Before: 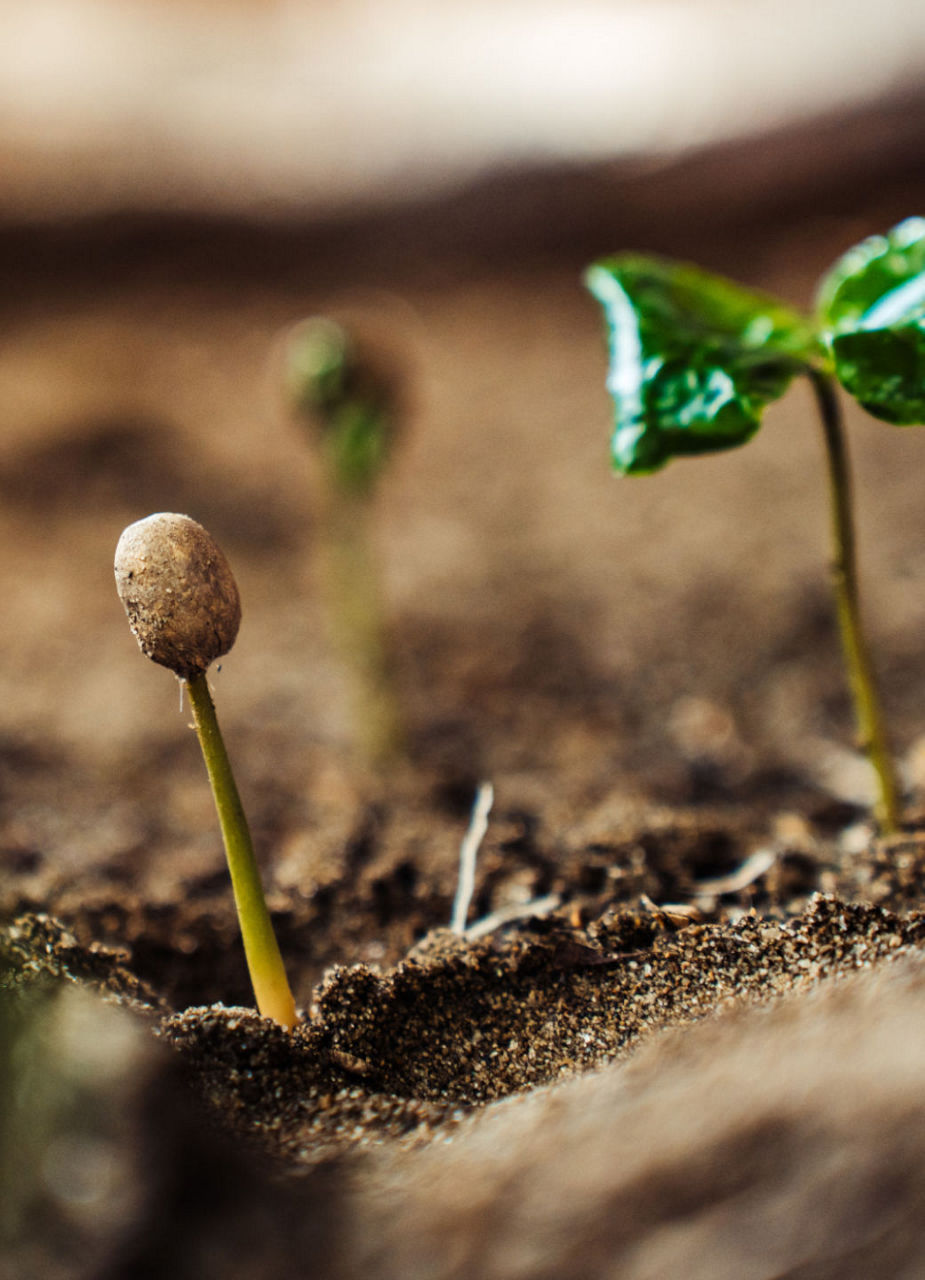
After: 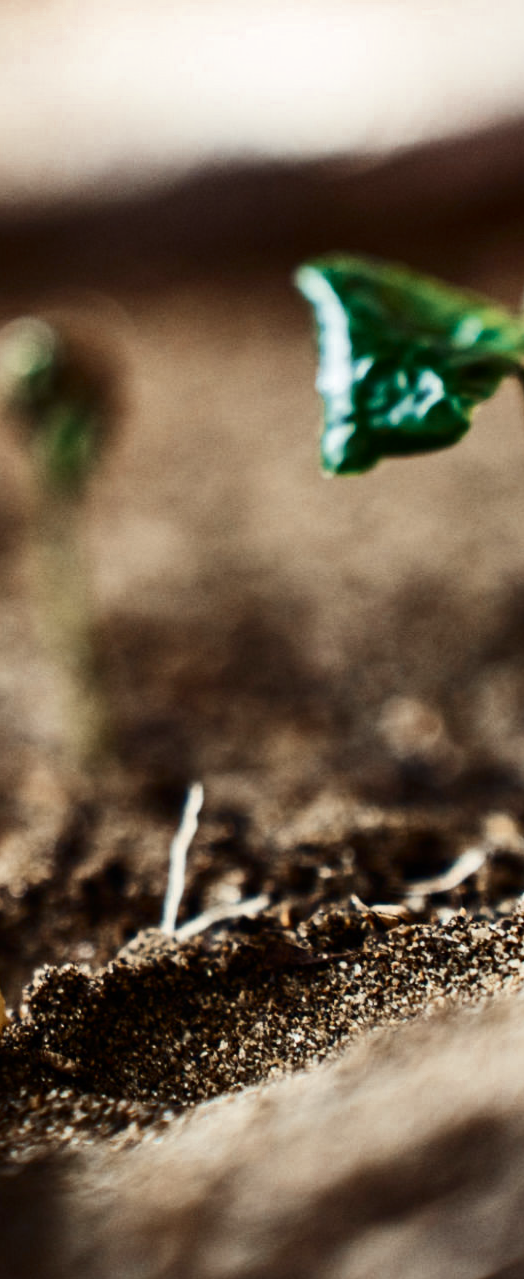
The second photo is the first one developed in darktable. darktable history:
crop: left 31.458%, top 0%, right 11.876%
color zones: curves: ch0 [(0, 0.5) (0.125, 0.4) (0.25, 0.5) (0.375, 0.4) (0.5, 0.4) (0.625, 0.35) (0.75, 0.35) (0.875, 0.5)]; ch1 [(0, 0.35) (0.125, 0.45) (0.25, 0.35) (0.375, 0.35) (0.5, 0.35) (0.625, 0.35) (0.75, 0.45) (0.875, 0.35)]; ch2 [(0, 0.6) (0.125, 0.5) (0.25, 0.5) (0.375, 0.6) (0.5, 0.6) (0.625, 0.5) (0.75, 0.5) (0.875, 0.5)]
contrast brightness saturation: contrast 0.28
